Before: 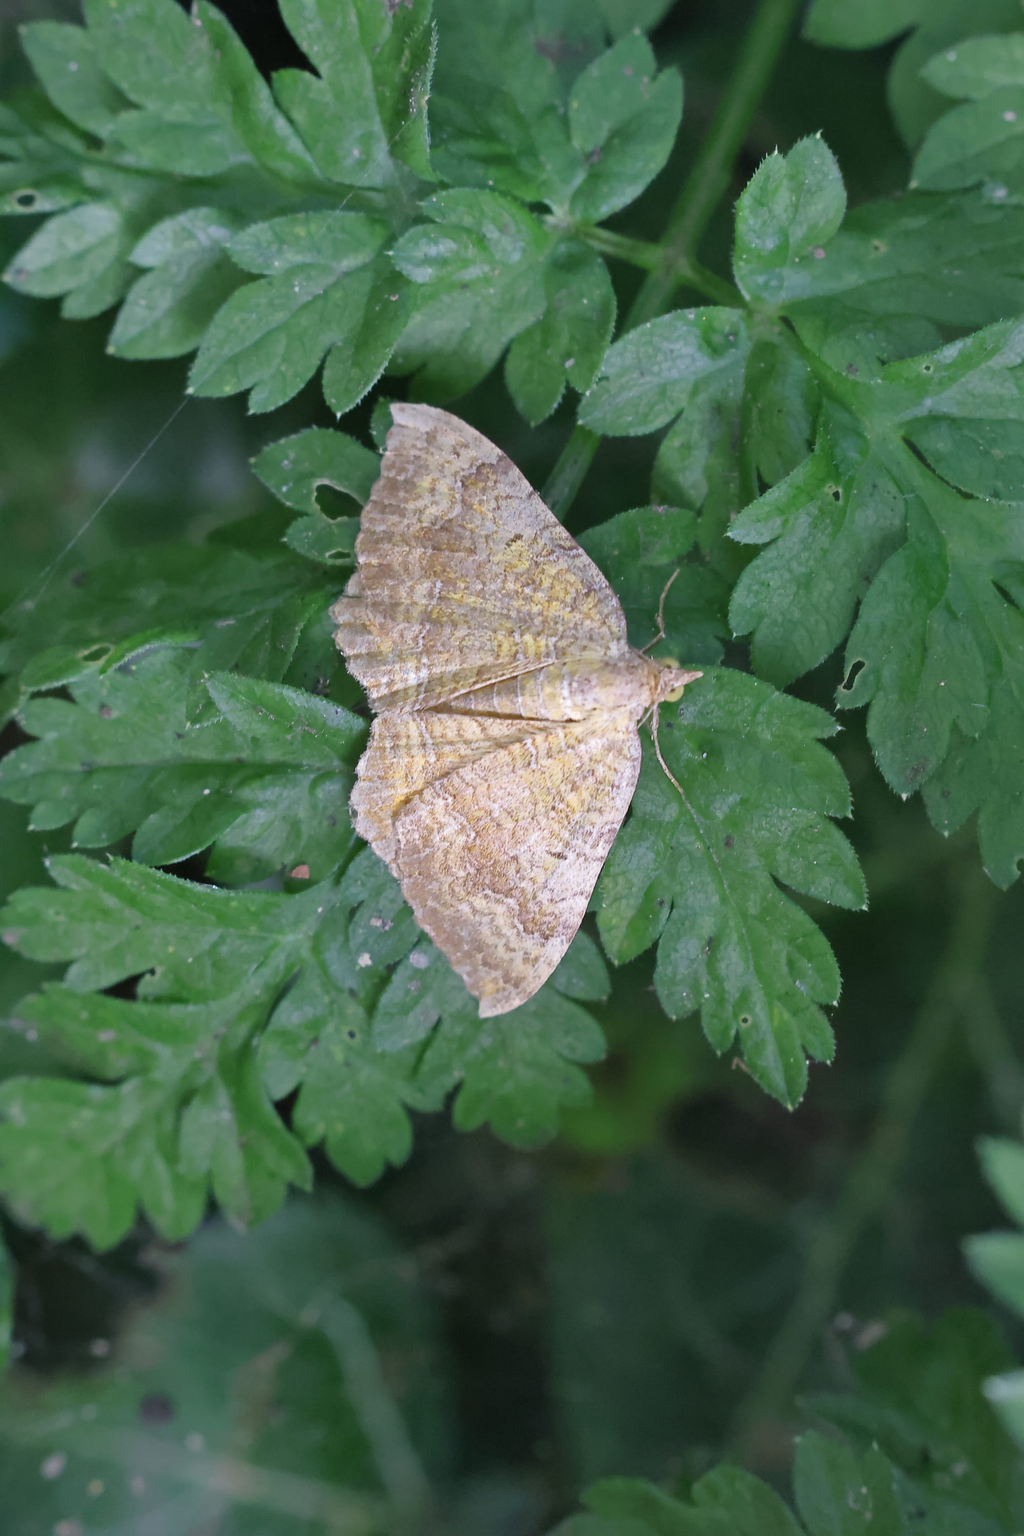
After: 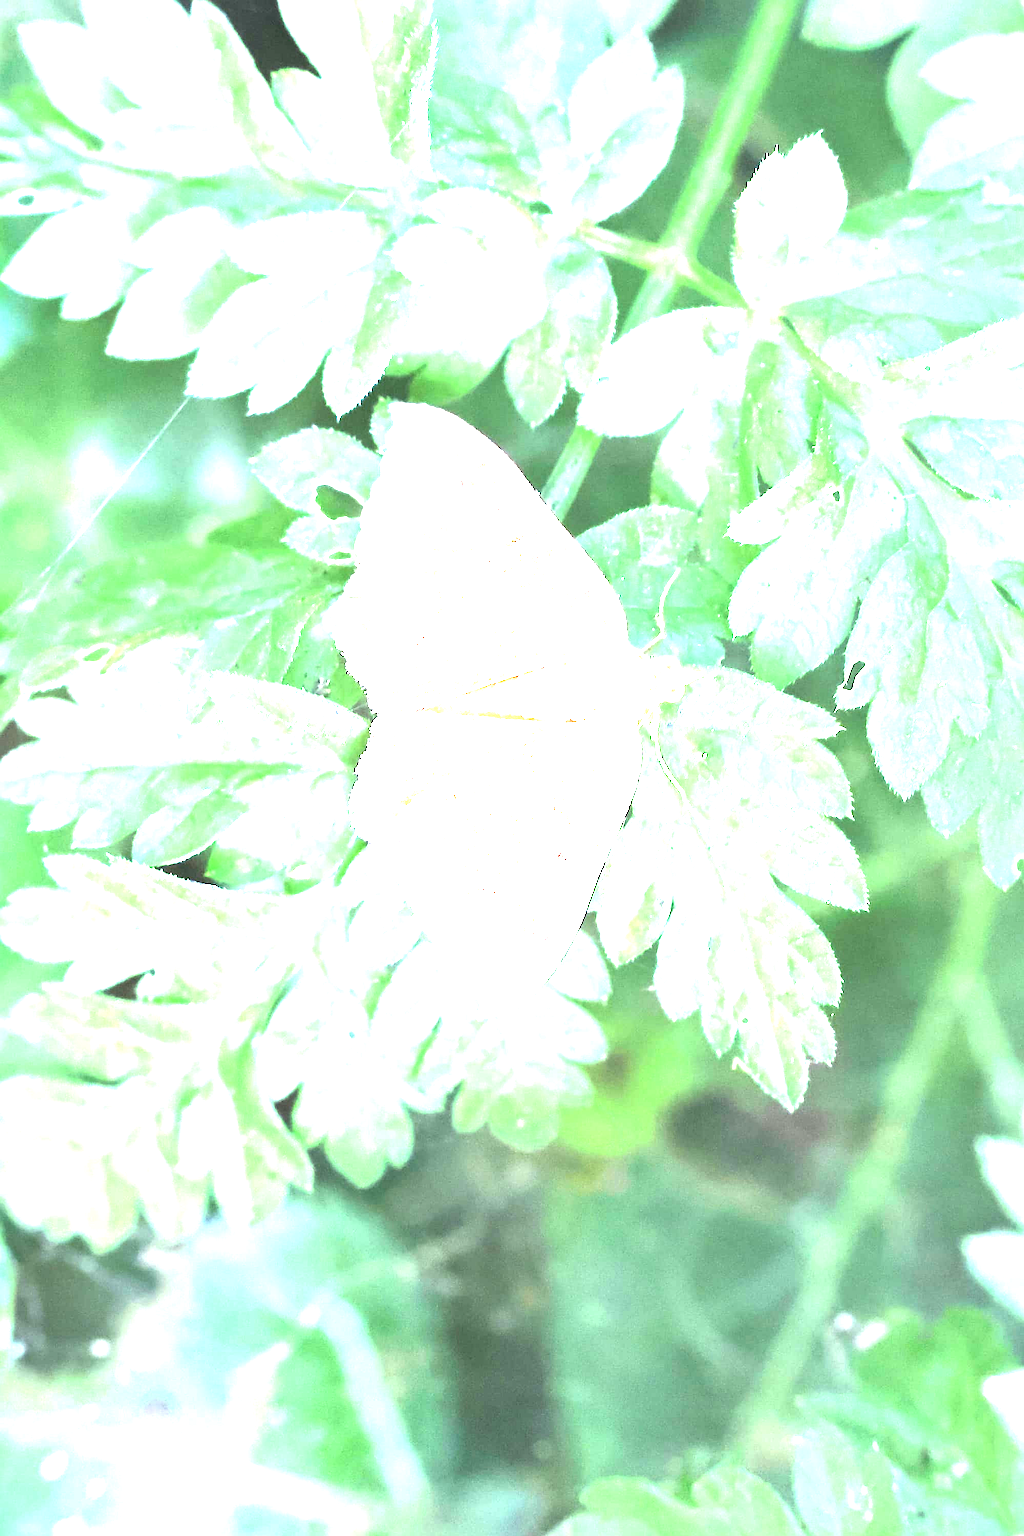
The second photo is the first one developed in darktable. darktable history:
sharpen: on, module defaults
exposure: black level correction 0, exposure 4 EV, compensate exposure bias true, compensate highlight preservation false
